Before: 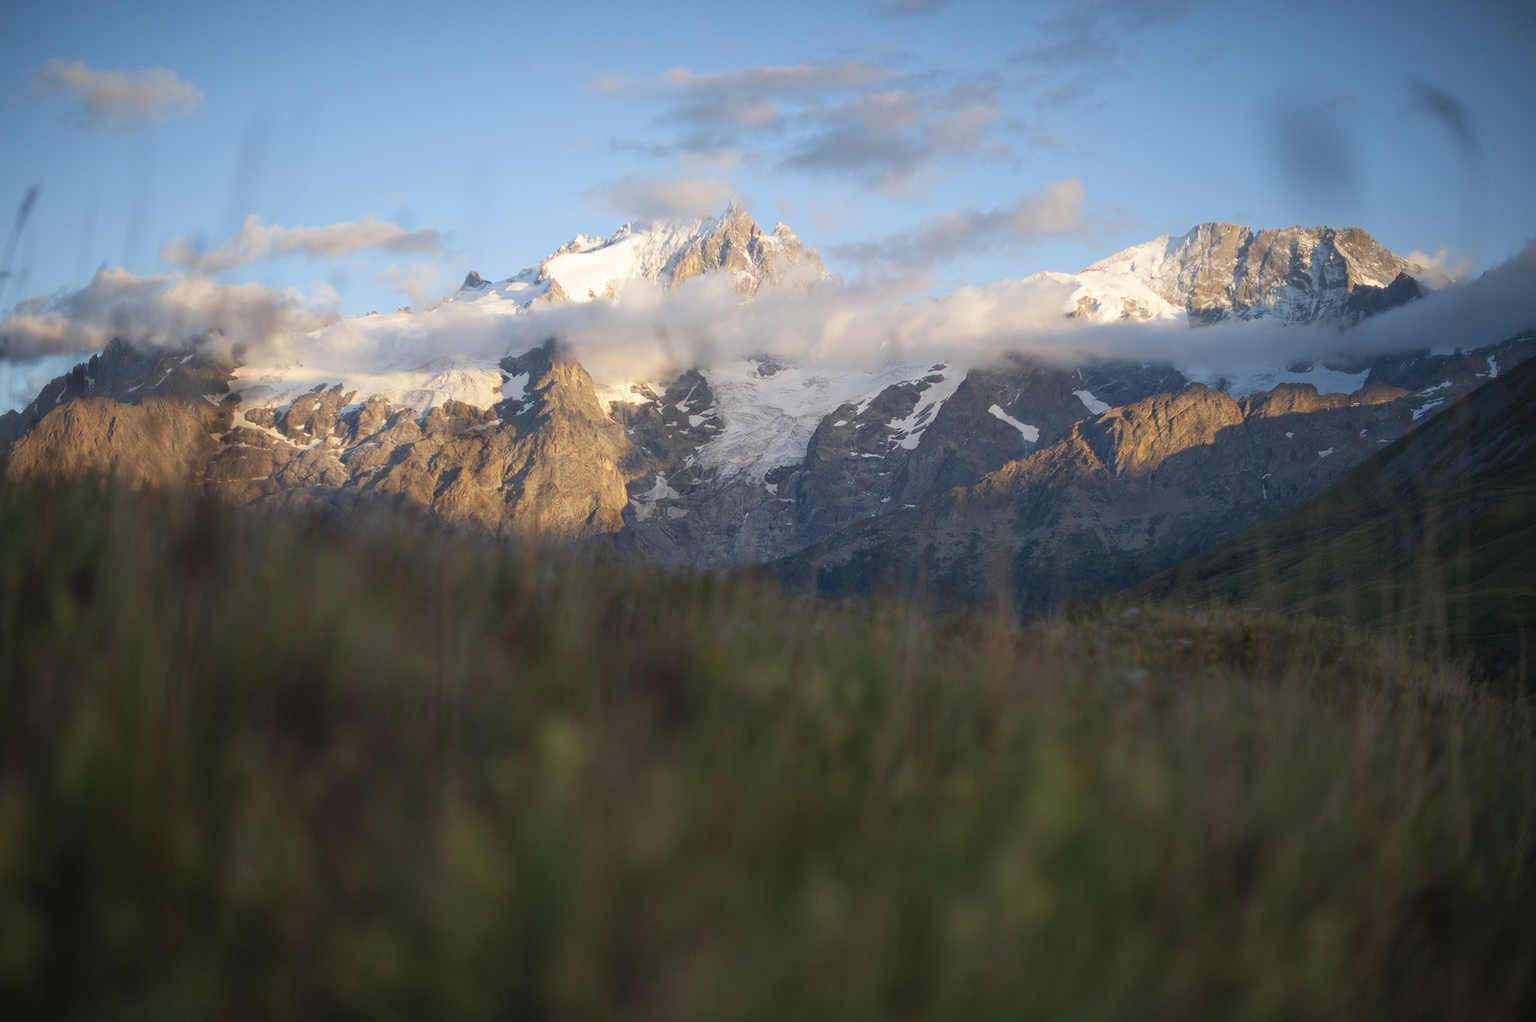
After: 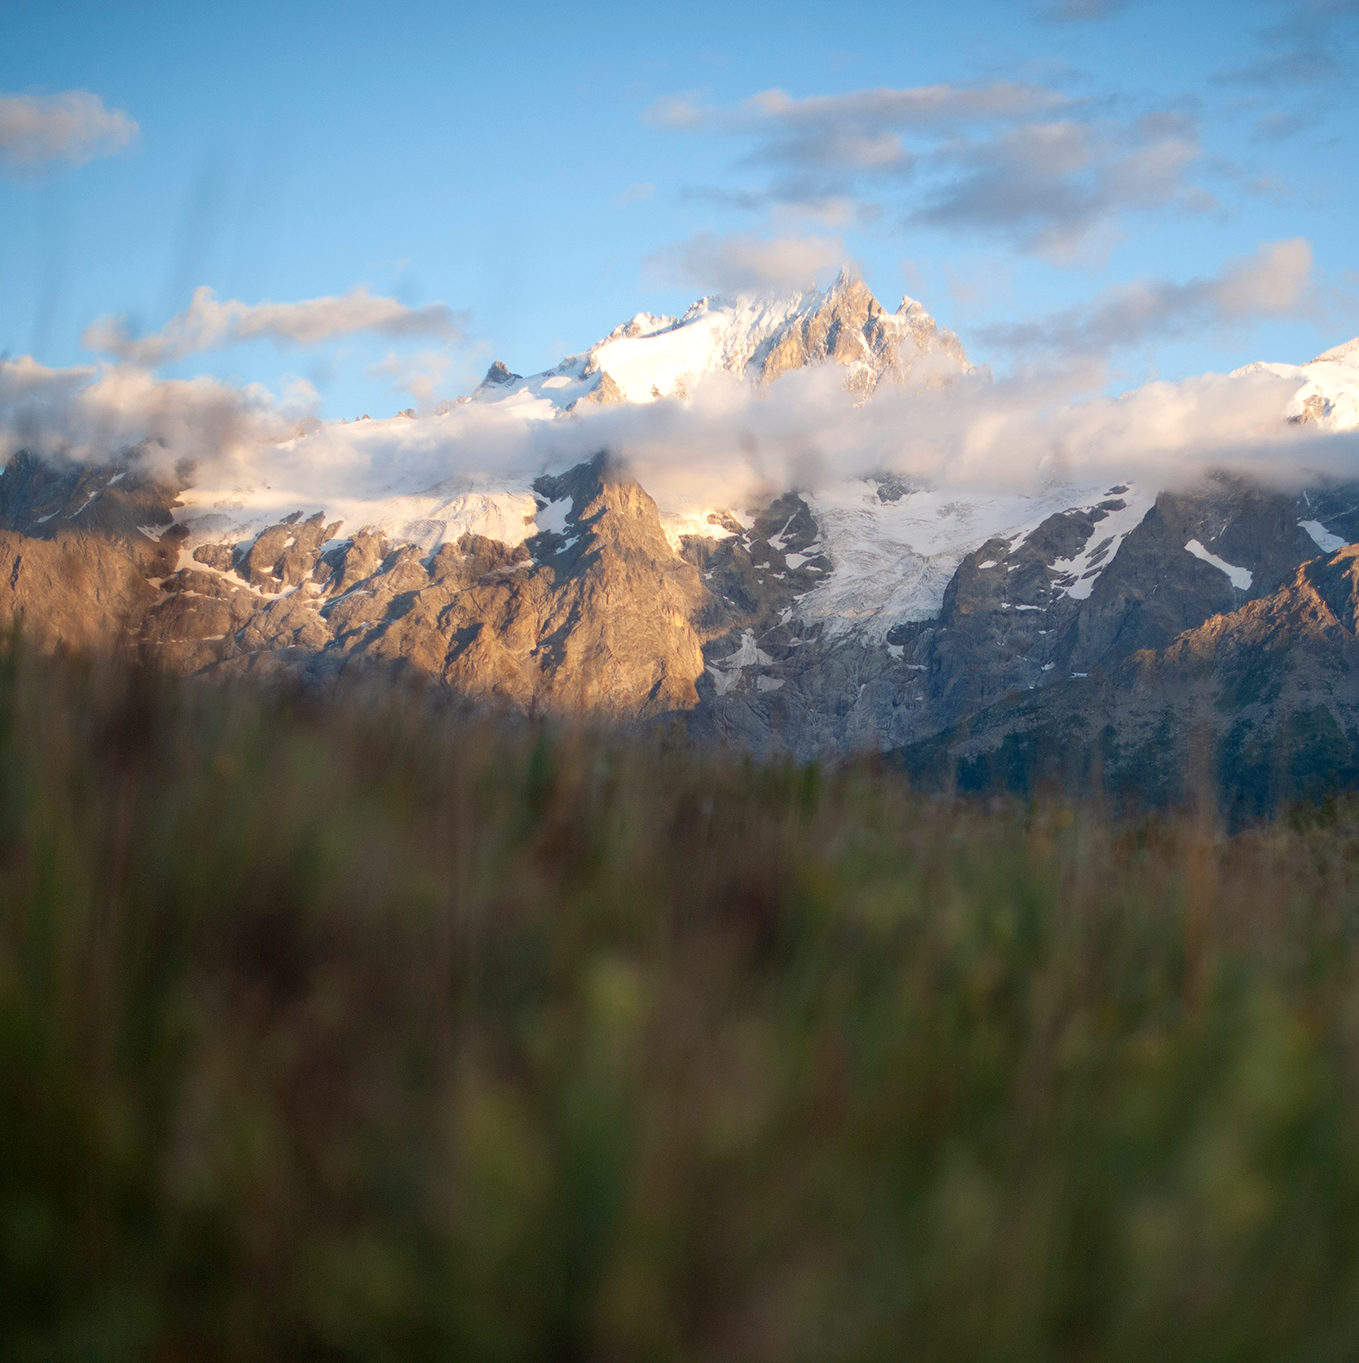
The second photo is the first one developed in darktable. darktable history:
crop and rotate: left 6.535%, right 27.106%
contrast brightness saturation: saturation -0.037
exposure: black level correction 0.003, exposure 0.148 EV, compensate highlight preservation false
